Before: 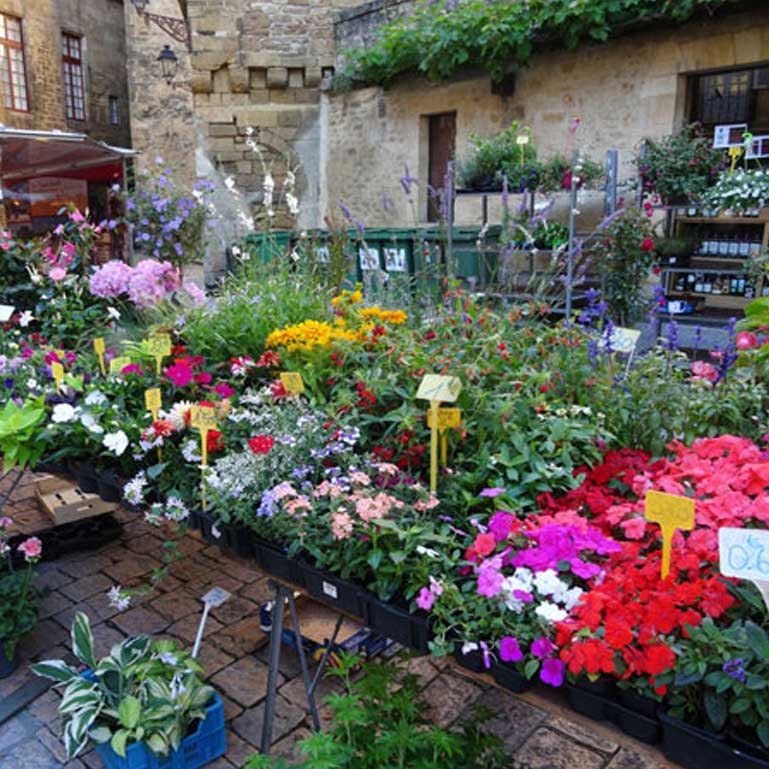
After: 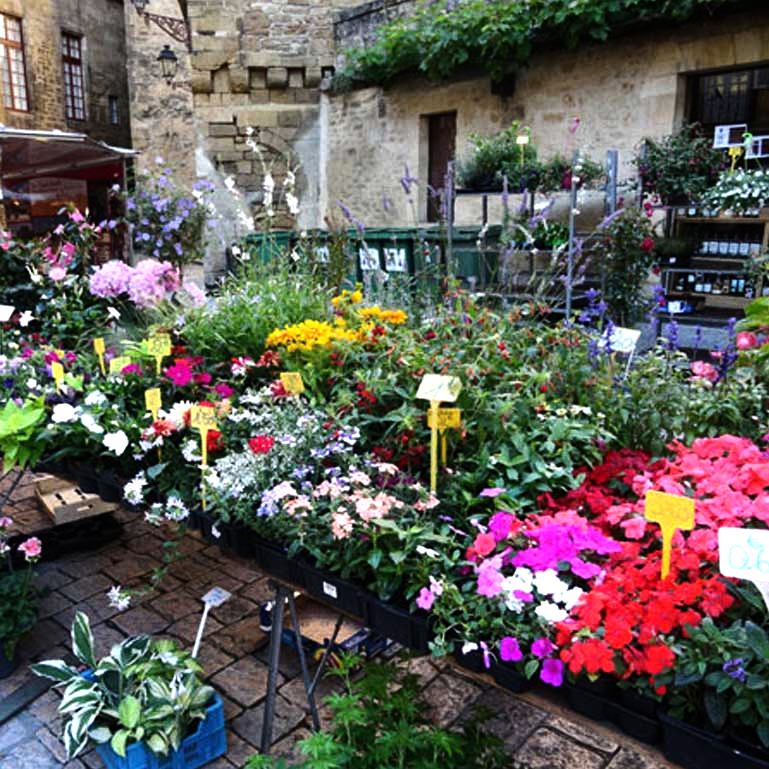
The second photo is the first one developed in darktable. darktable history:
white balance: red 1, blue 1
tone equalizer: -8 EV -1.08 EV, -7 EV -1.01 EV, -6 EV -0.867 EV, -5 EV -0.578 EV, -3 EV 0.578 EV, -2 EV 0.867 EV, -1 EV 1.01 EV, +0 EV 1.08 EV, edges refinement/feathering 500, mask exposure compensation -1.57 EV, preserve details no
graduated density: on, module defaults
